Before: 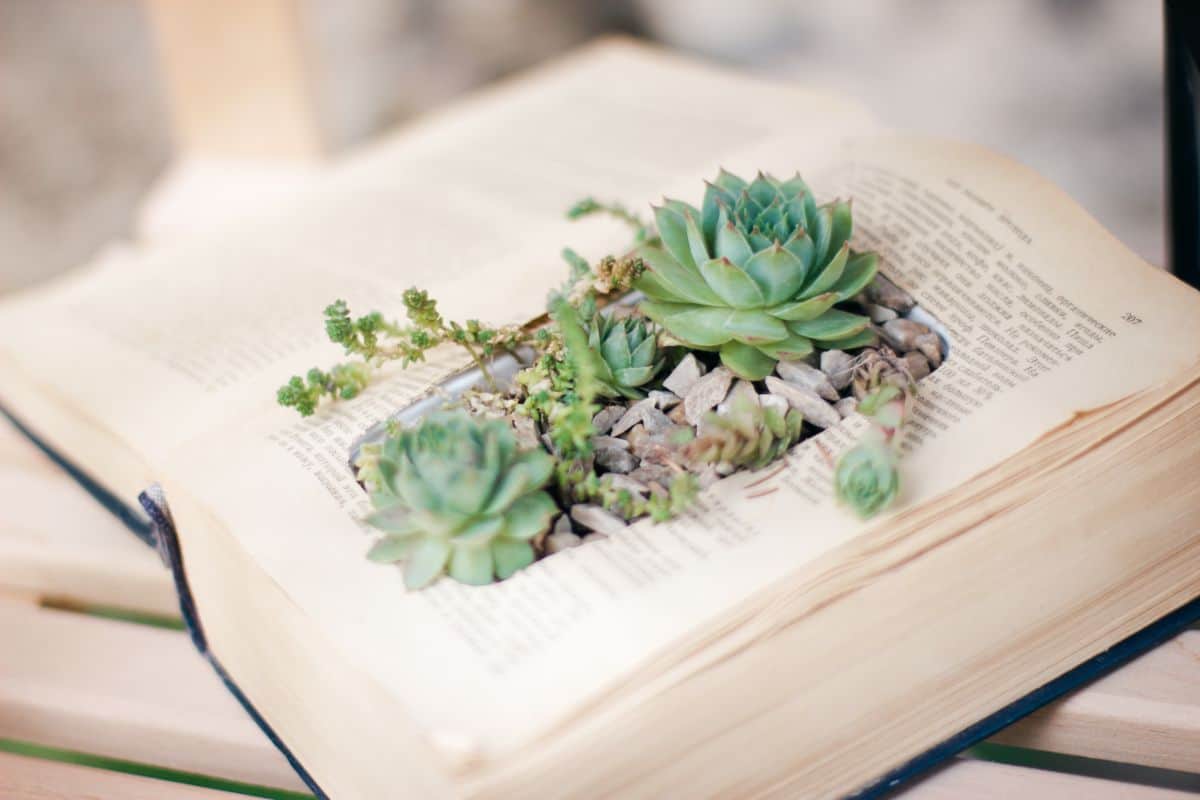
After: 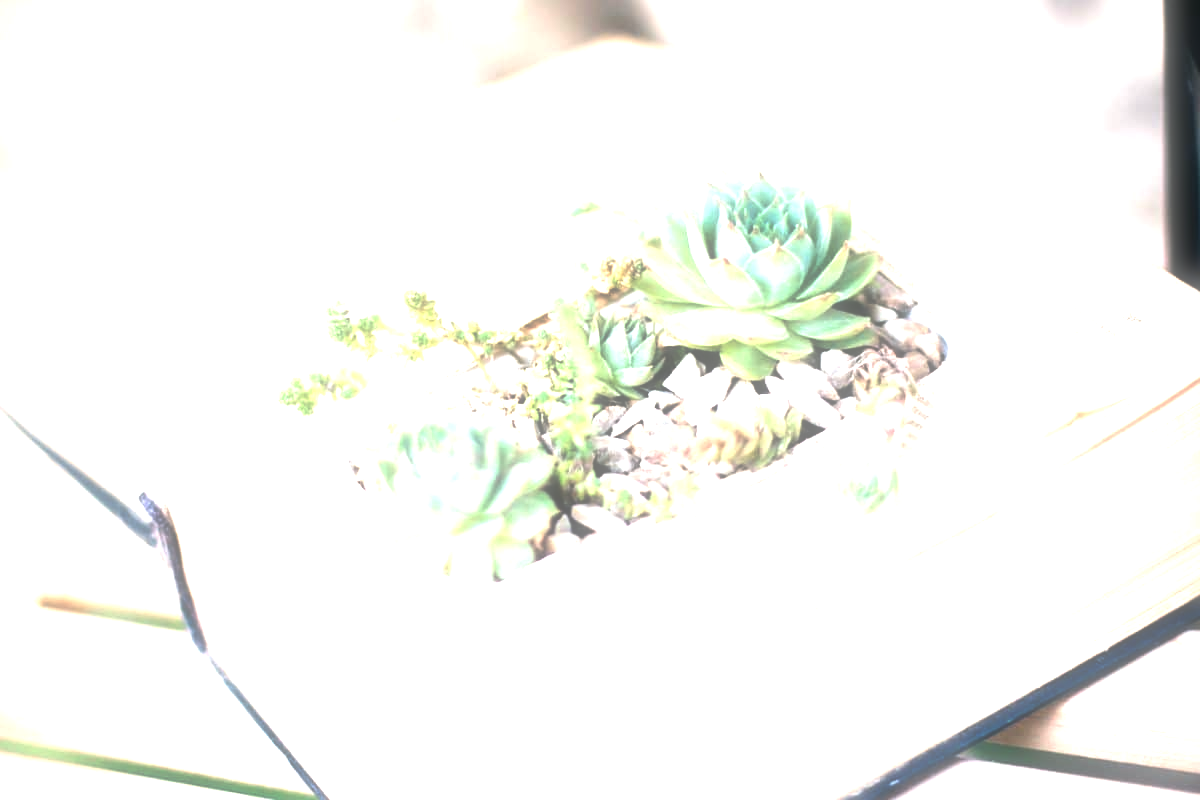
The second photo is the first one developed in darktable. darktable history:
exposure: black level correction 0, exposure 1.55 EV, compensate exposure bias true, compensate highlight preservation false
soften: size 60.24%, saturation 65.46%, brightness 0.506 EV, mix 25.7%
tone equalizer: -8 EV -0.417 EV, -7 EV -0.389 EV, -6 EV -0.333 EV, -5 EV -0.222 EV, -3 EV 0.222 EV, -2 EV 0.333 EV, -1 EV 0.389 EV, +0 EV 0.417 EV, edges refinement/feathering 500, mask exposure compensation -1.57 EV, preserve details no
sharpen: amount 0.2
